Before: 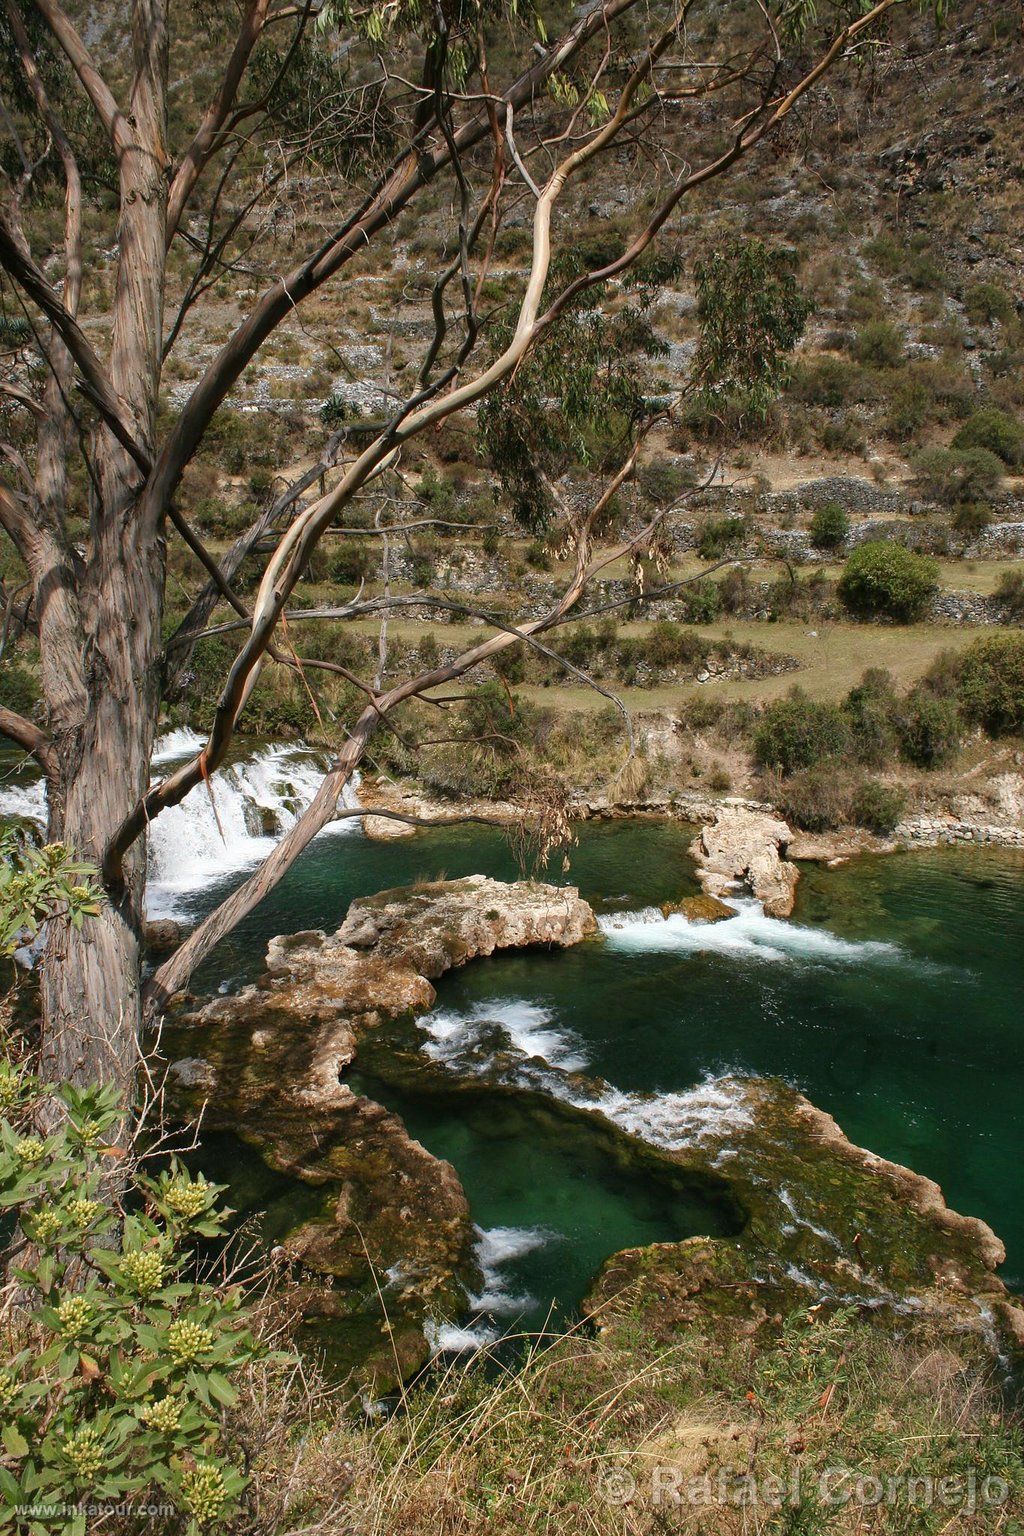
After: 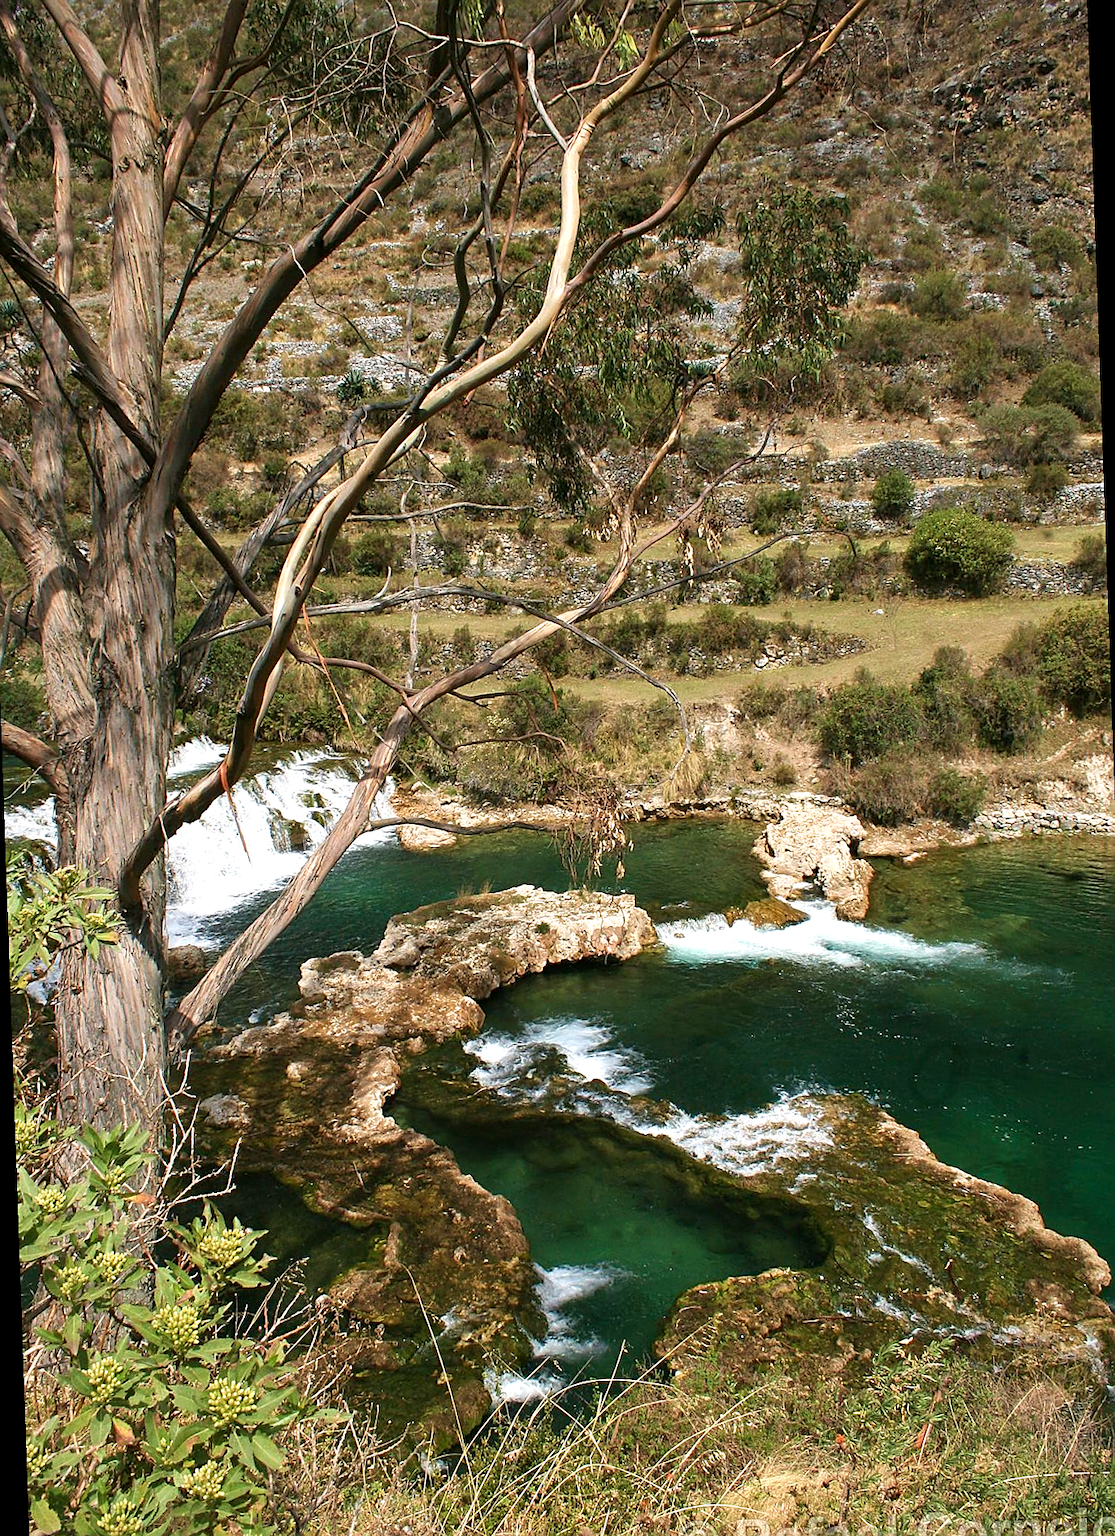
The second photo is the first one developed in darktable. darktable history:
sharpen: on, module defaults
exposure: black level correction 0.001, exposure 0.5 EV, compensate exposure bias true, compensate highlight preservation false
rotate and perspective: rotation -2°, crop left 0.022, crop right 0.978, crop top 0.049, crop bottom 0.951
velvia: on, module defaults
